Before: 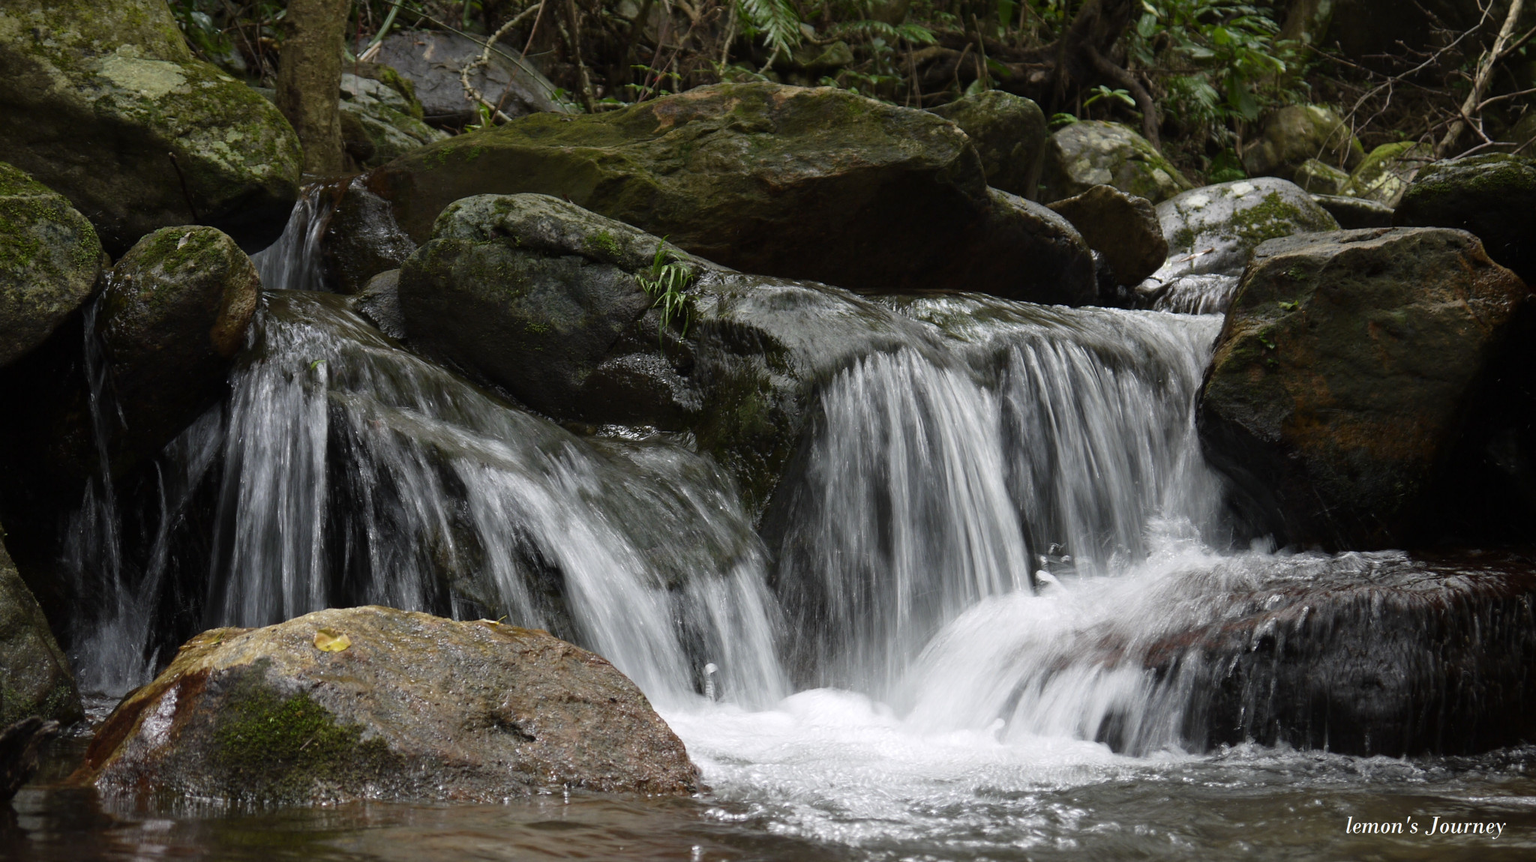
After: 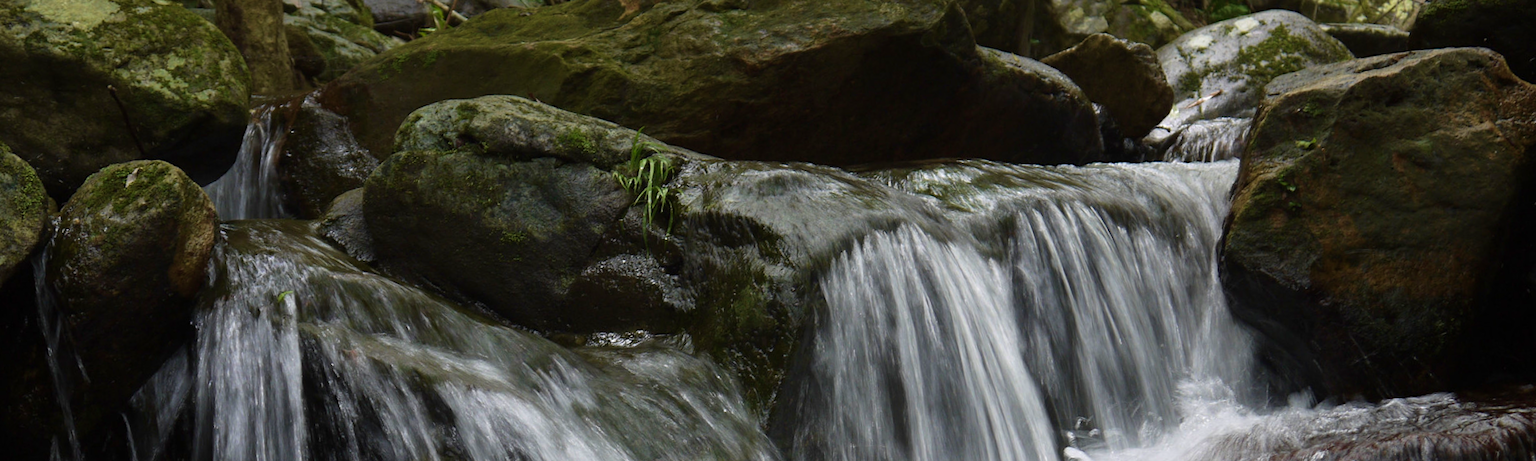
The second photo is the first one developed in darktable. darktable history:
velvia: strength 45%
crop and rotate: top 10.605%, bottom 33.274%
rotate and perspective: rotation -5°, crop left 0.05, crop right 0.952, crop top 0.11, crop bottom 0.89
